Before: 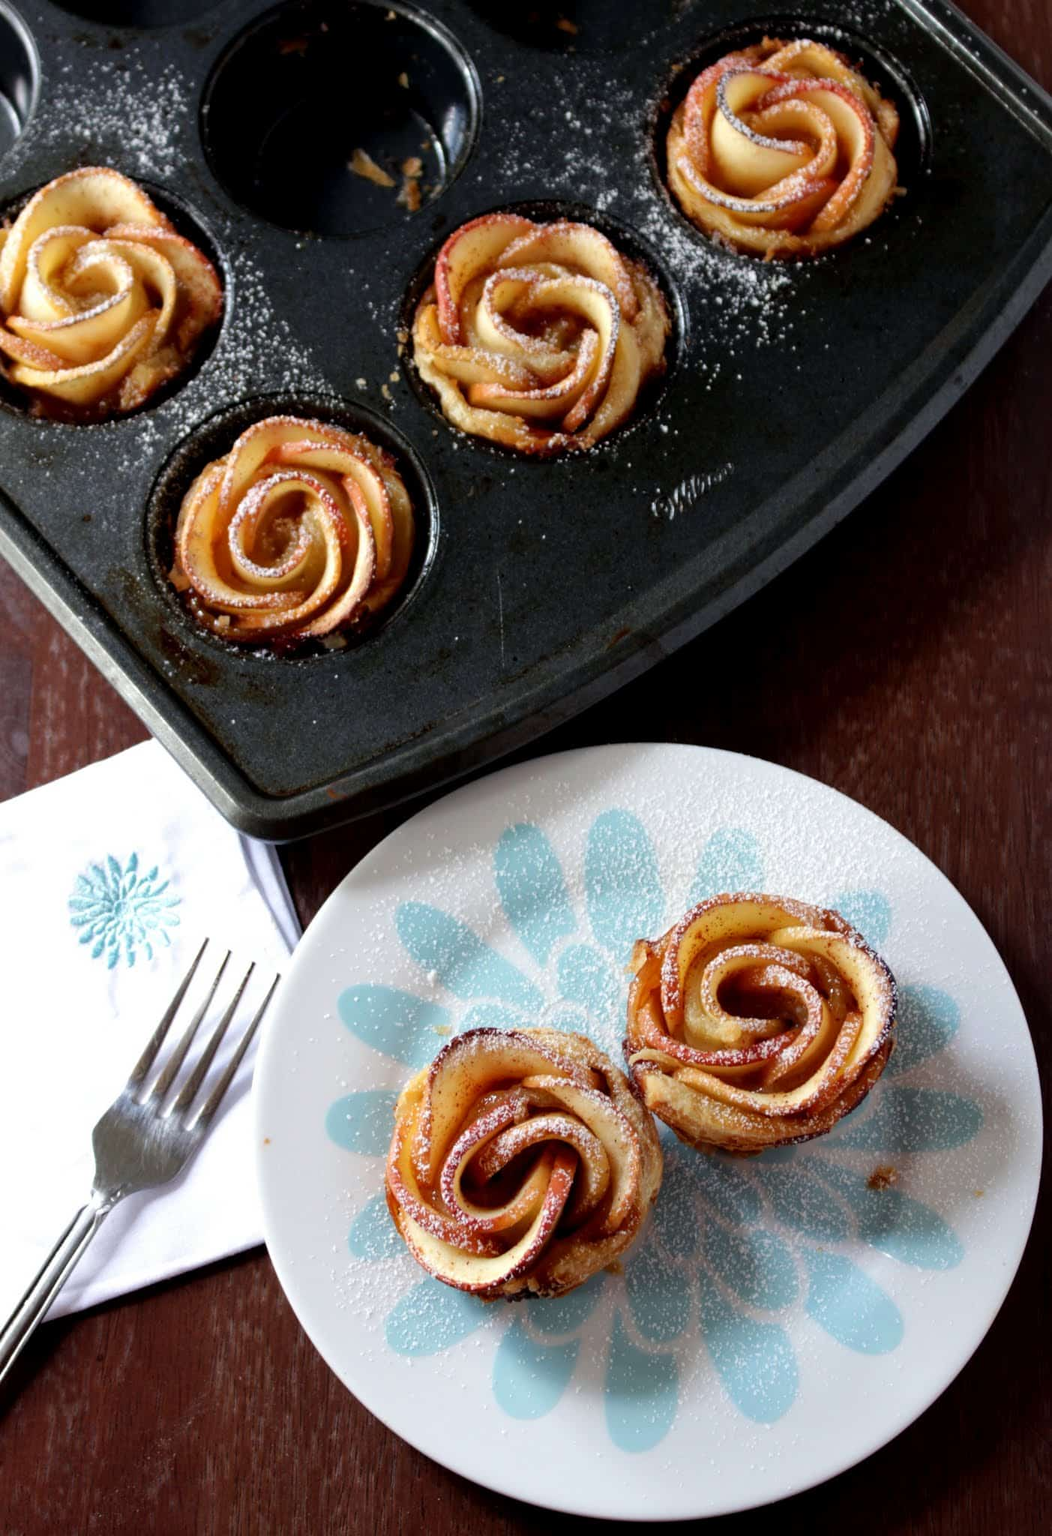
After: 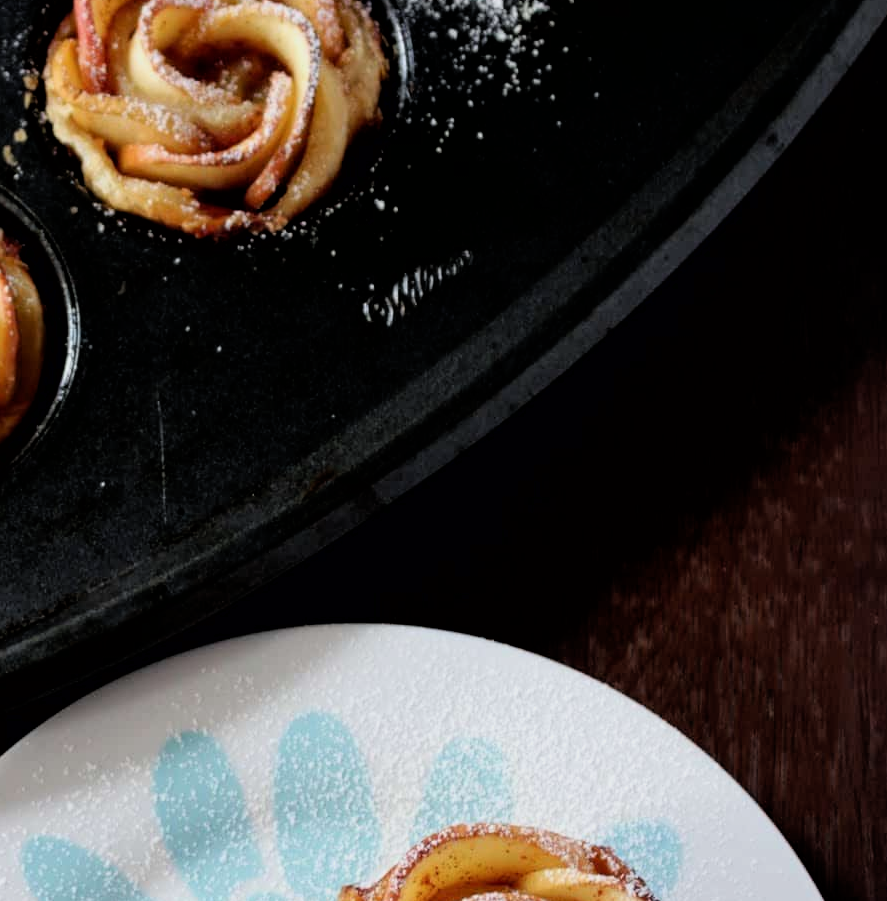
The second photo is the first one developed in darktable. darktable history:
crop: left 36.13%, top 17.963%, right 0.645%, bottom 37.997%
filmic rgb: black relative exposure -11.91 EV, white relative exposure 5.41 EV, hardness 4.49, latitude 49.66%, contrast 1.143, color science v6 (2022)
exposure: exposure -0.004 EV, compensate highlight preservation false
